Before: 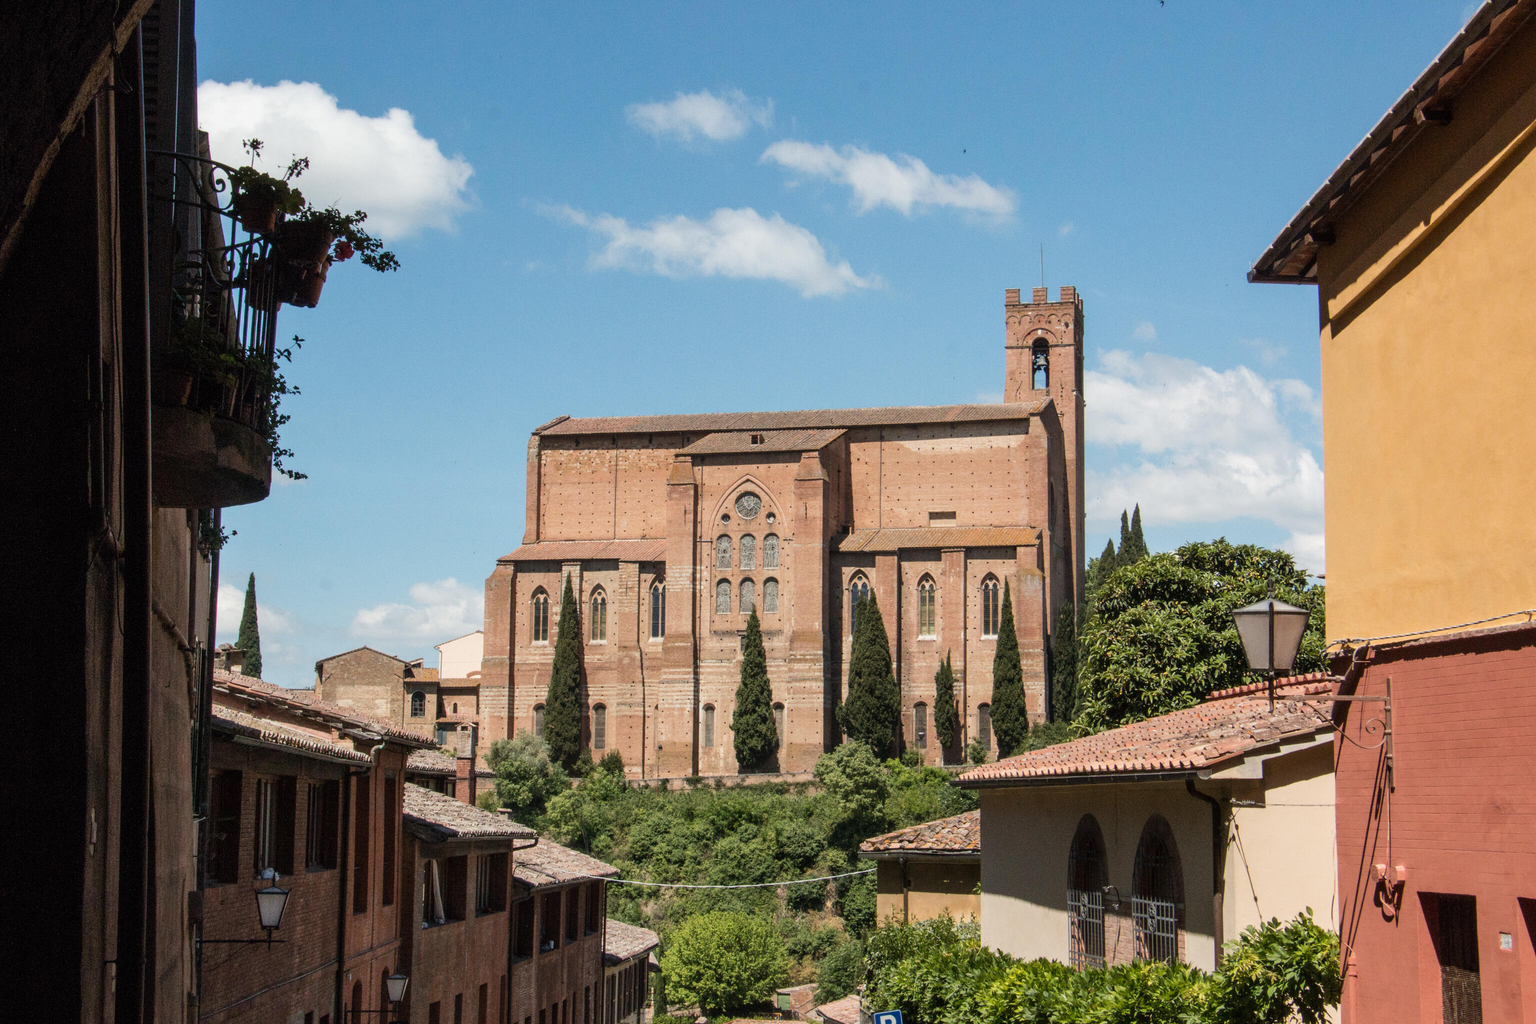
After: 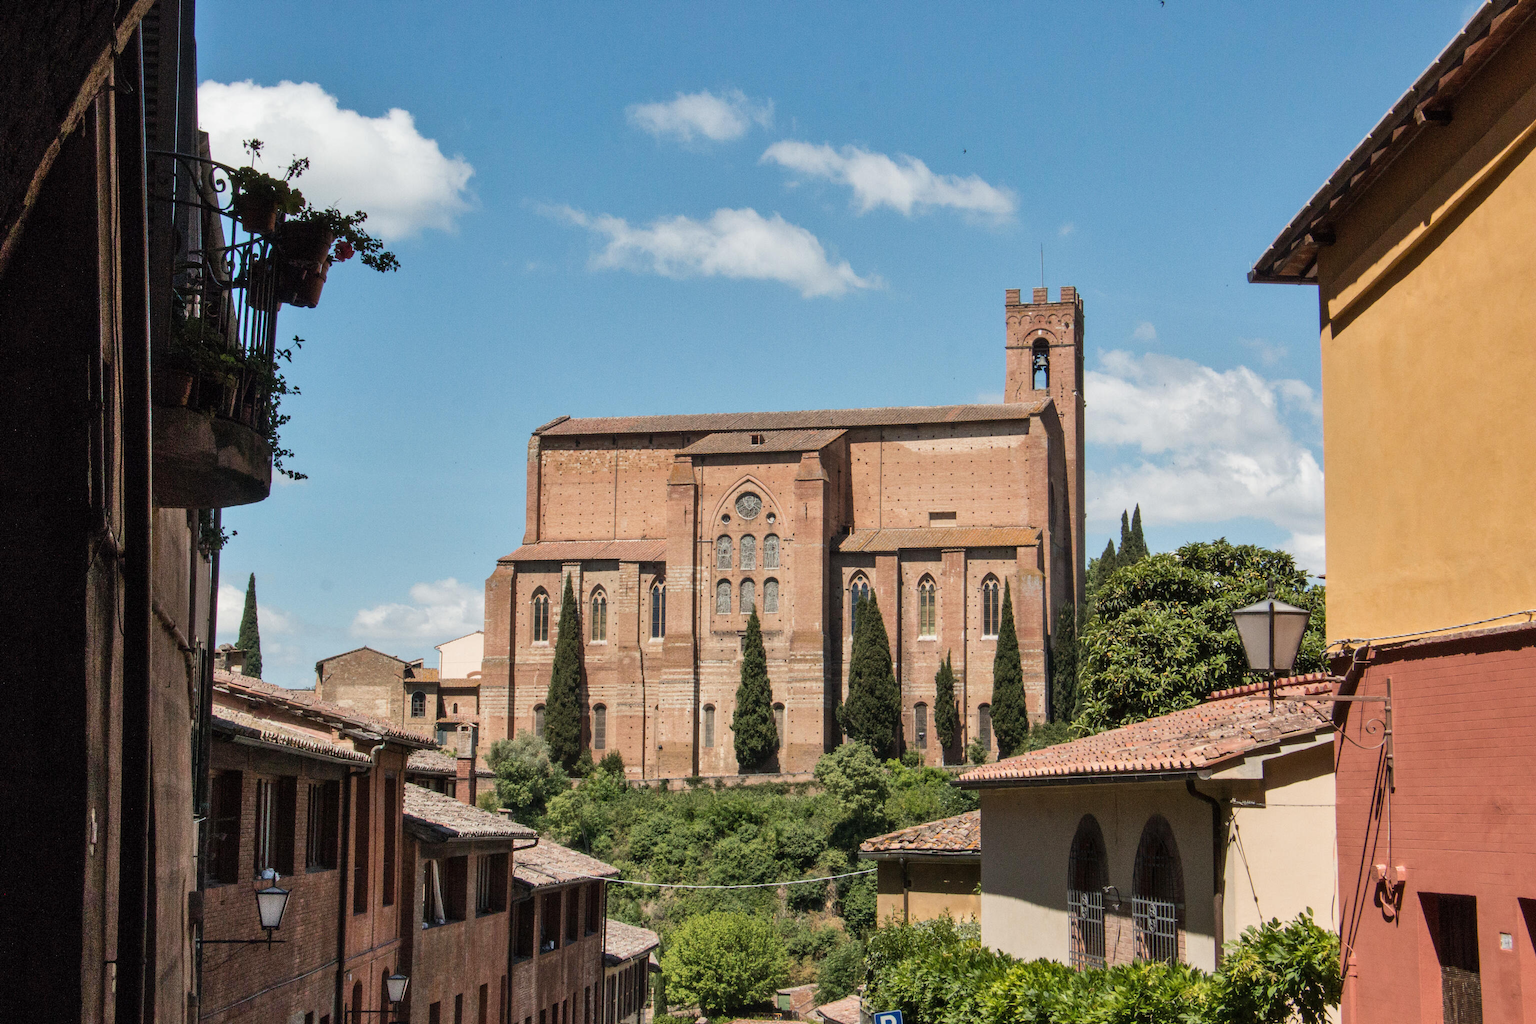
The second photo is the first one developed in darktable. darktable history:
shadows and highlights: shadows 47.4, highlights -41.24, highlights color adjustment 32.85%, soften with gaussian
